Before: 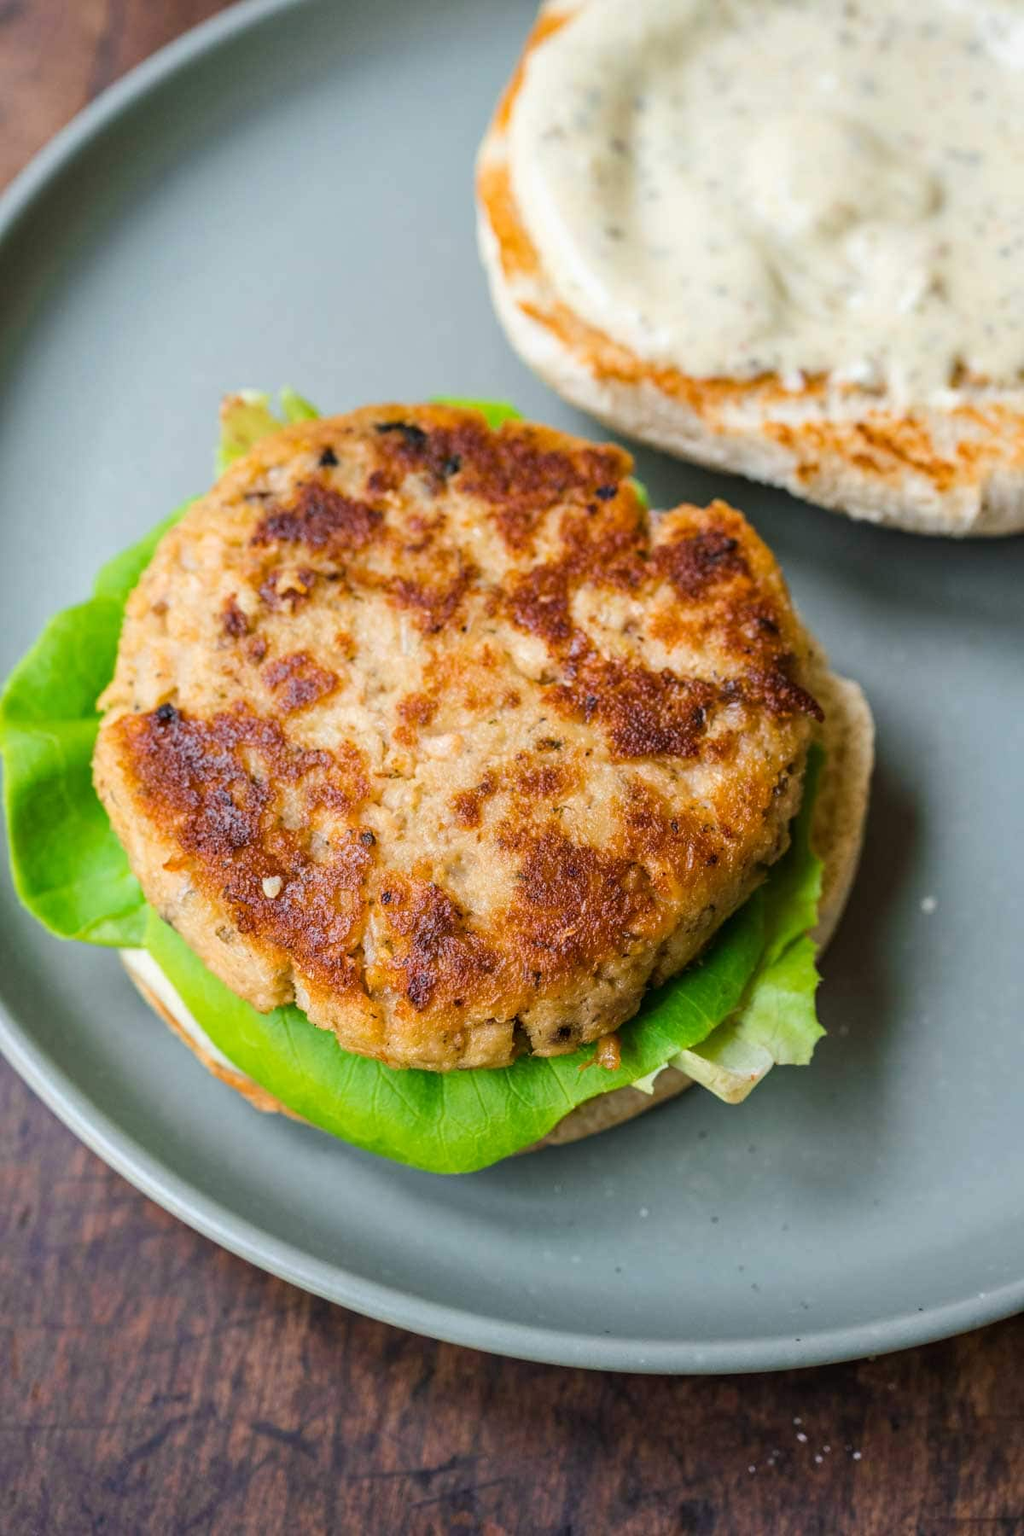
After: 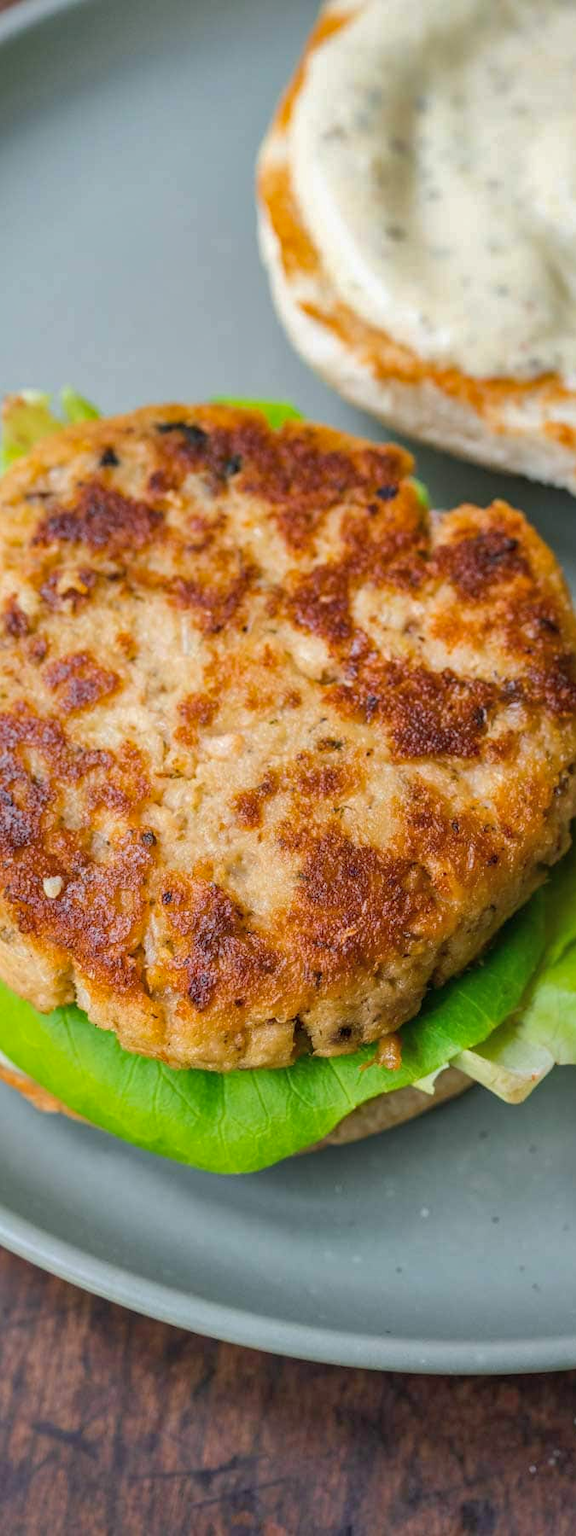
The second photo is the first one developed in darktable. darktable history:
crop: left 21.496%, right 22.254%
shadows and highlights: on, module defaults
